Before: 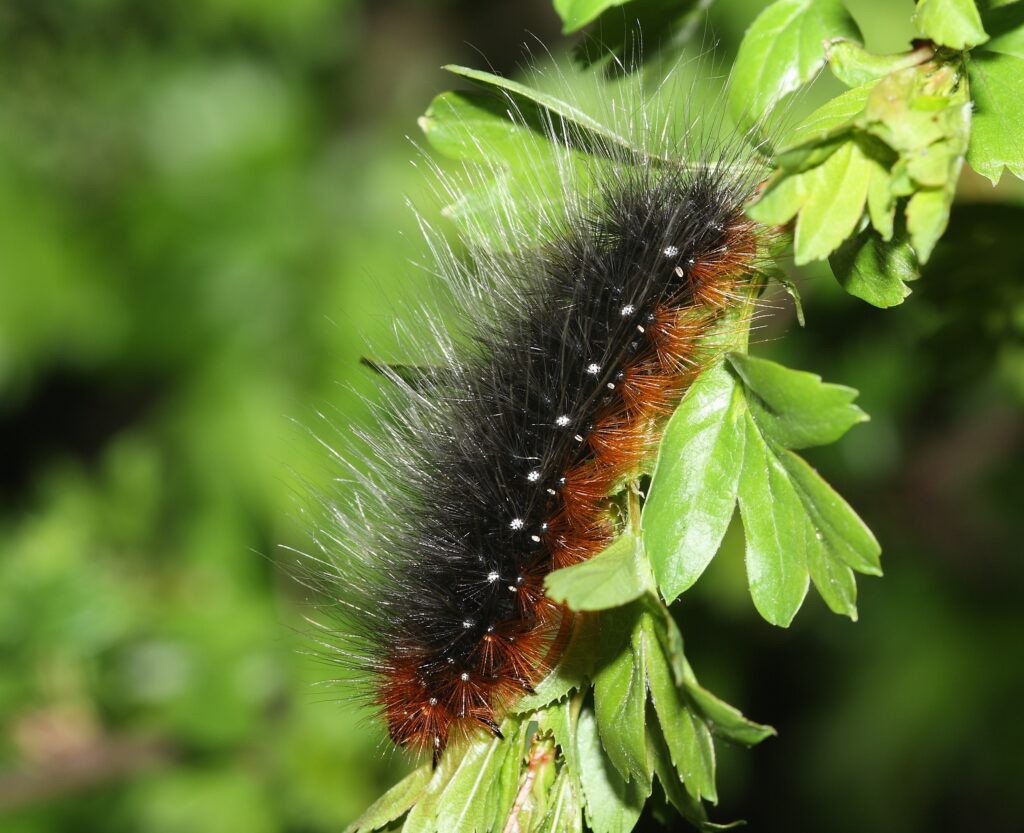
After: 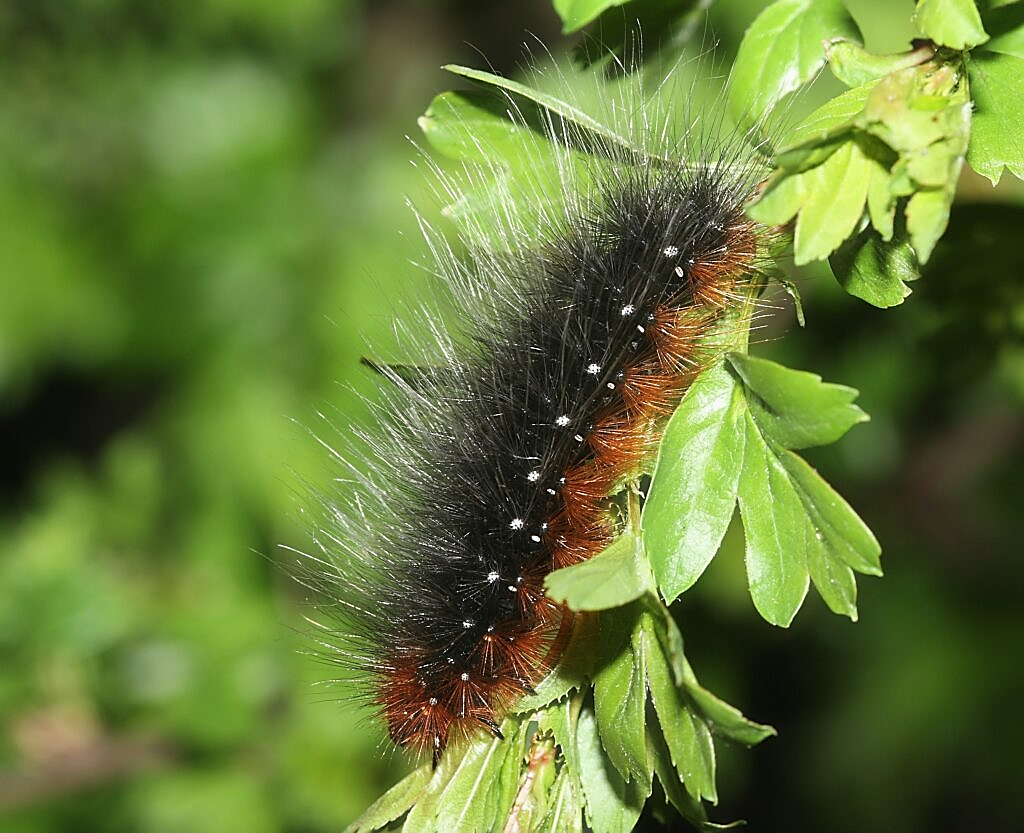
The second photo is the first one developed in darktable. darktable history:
sharpen: radius 1.373, amount 1.256, threshold 0.804
haze removal: strength -0.083, distance 0.365, compatibility mode true, adaptive false
